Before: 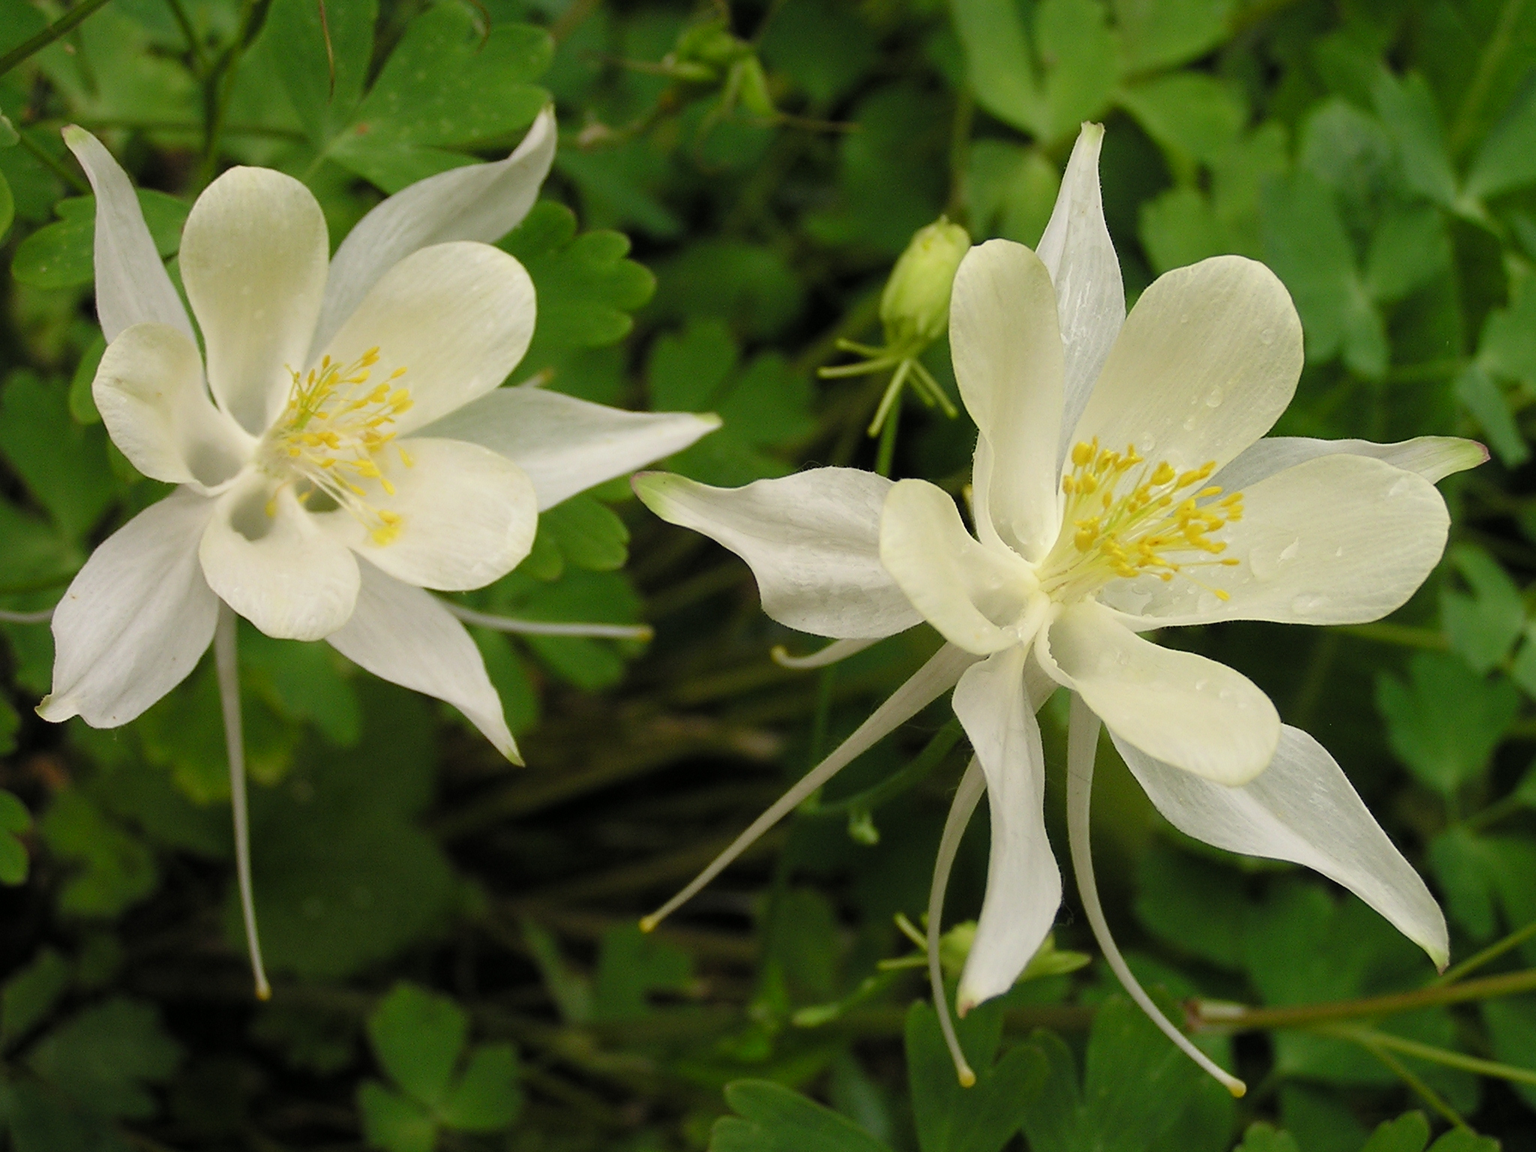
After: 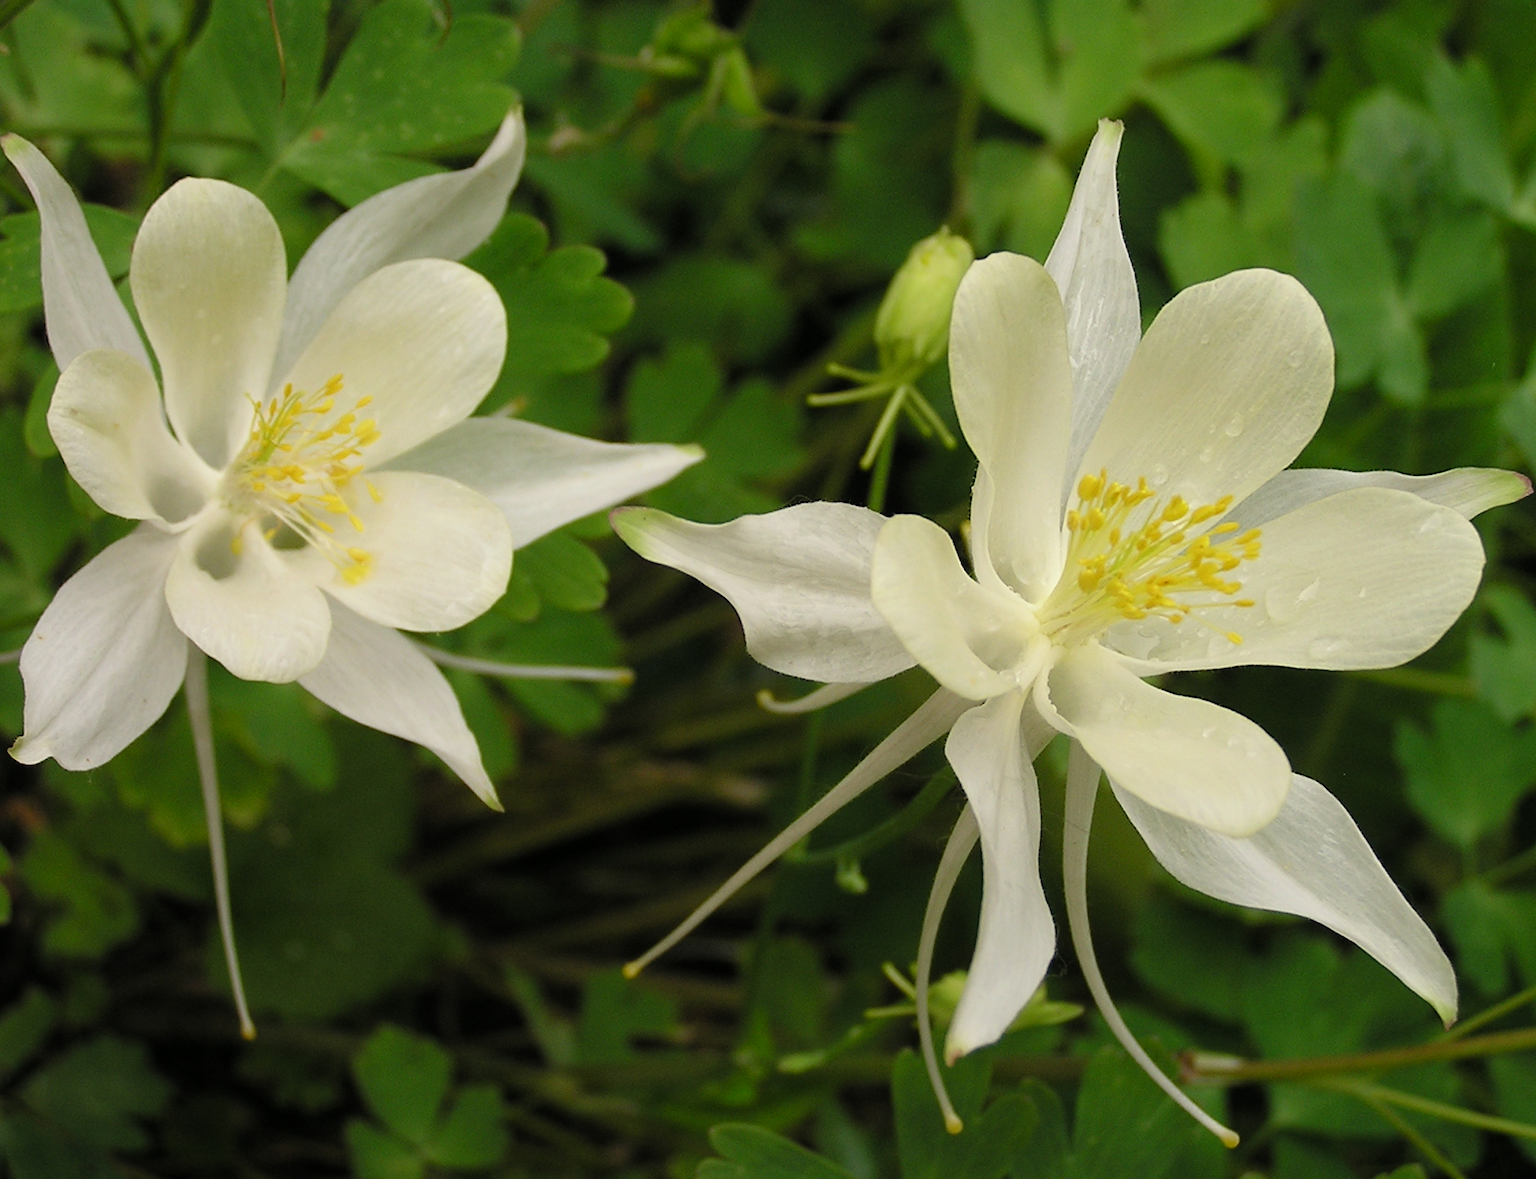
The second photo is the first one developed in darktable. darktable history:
color zones: curves: ch0 [(0, 0.5) (0.143, 0.5) (0.286, 0.5) (0.429, 0.5) (0.571, 0.5) (0.714, 0.476) (0.857, 0.5) (1, 0.5)]; ch2 [(0, 0.5) (0.143, 0.5) (0.286, 0.5) (0.429, 0.5) (0.571, 0.5) (0.714, 0.487) (0.857, 0.5) (1, 0.5)]
rotate and perspective: rotation 0.074°, lens shift (vertical) 0.096, lens shift (horizontal) -0.041, crop left 0.043, crop right 0.952, crop top 0.024, crop bottom 0.979
